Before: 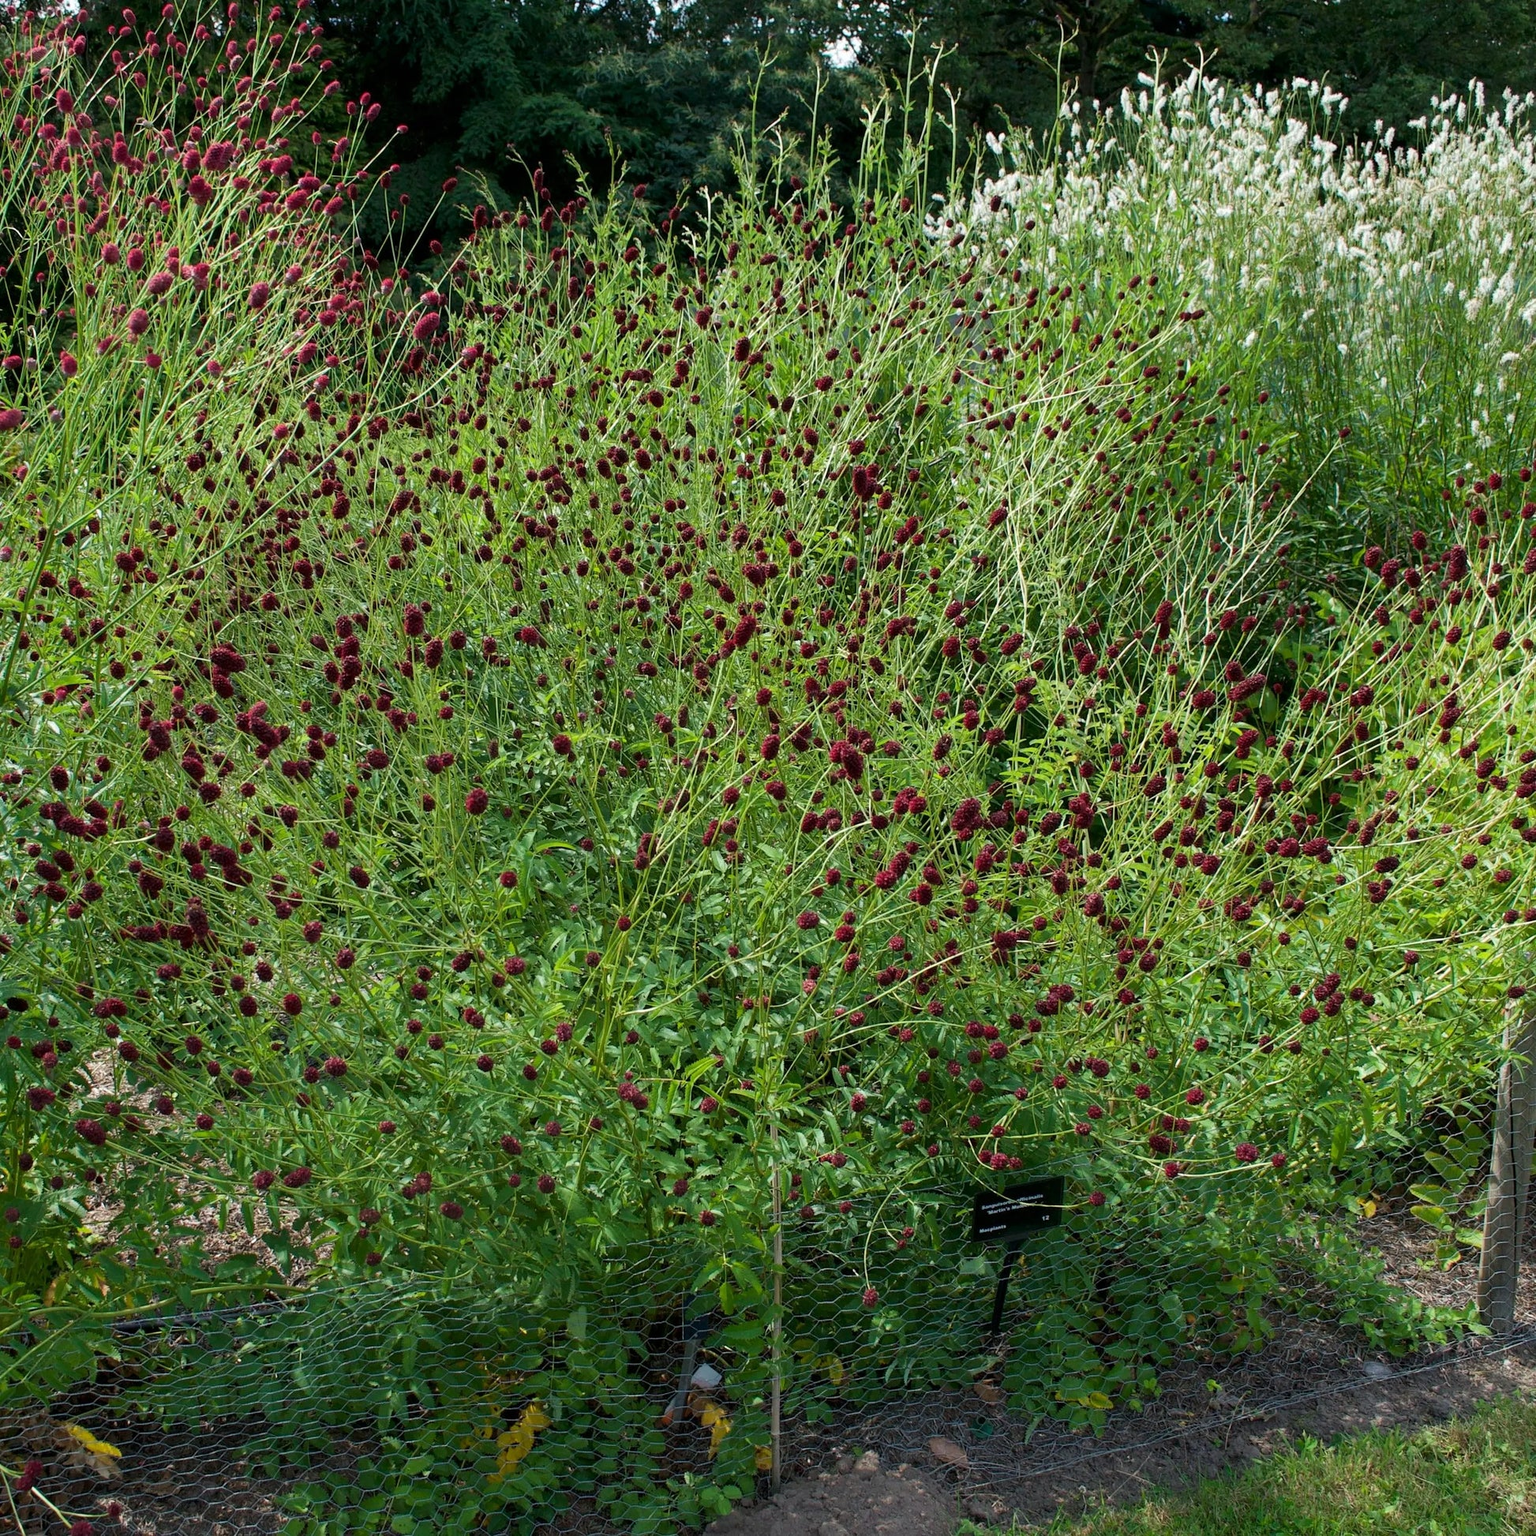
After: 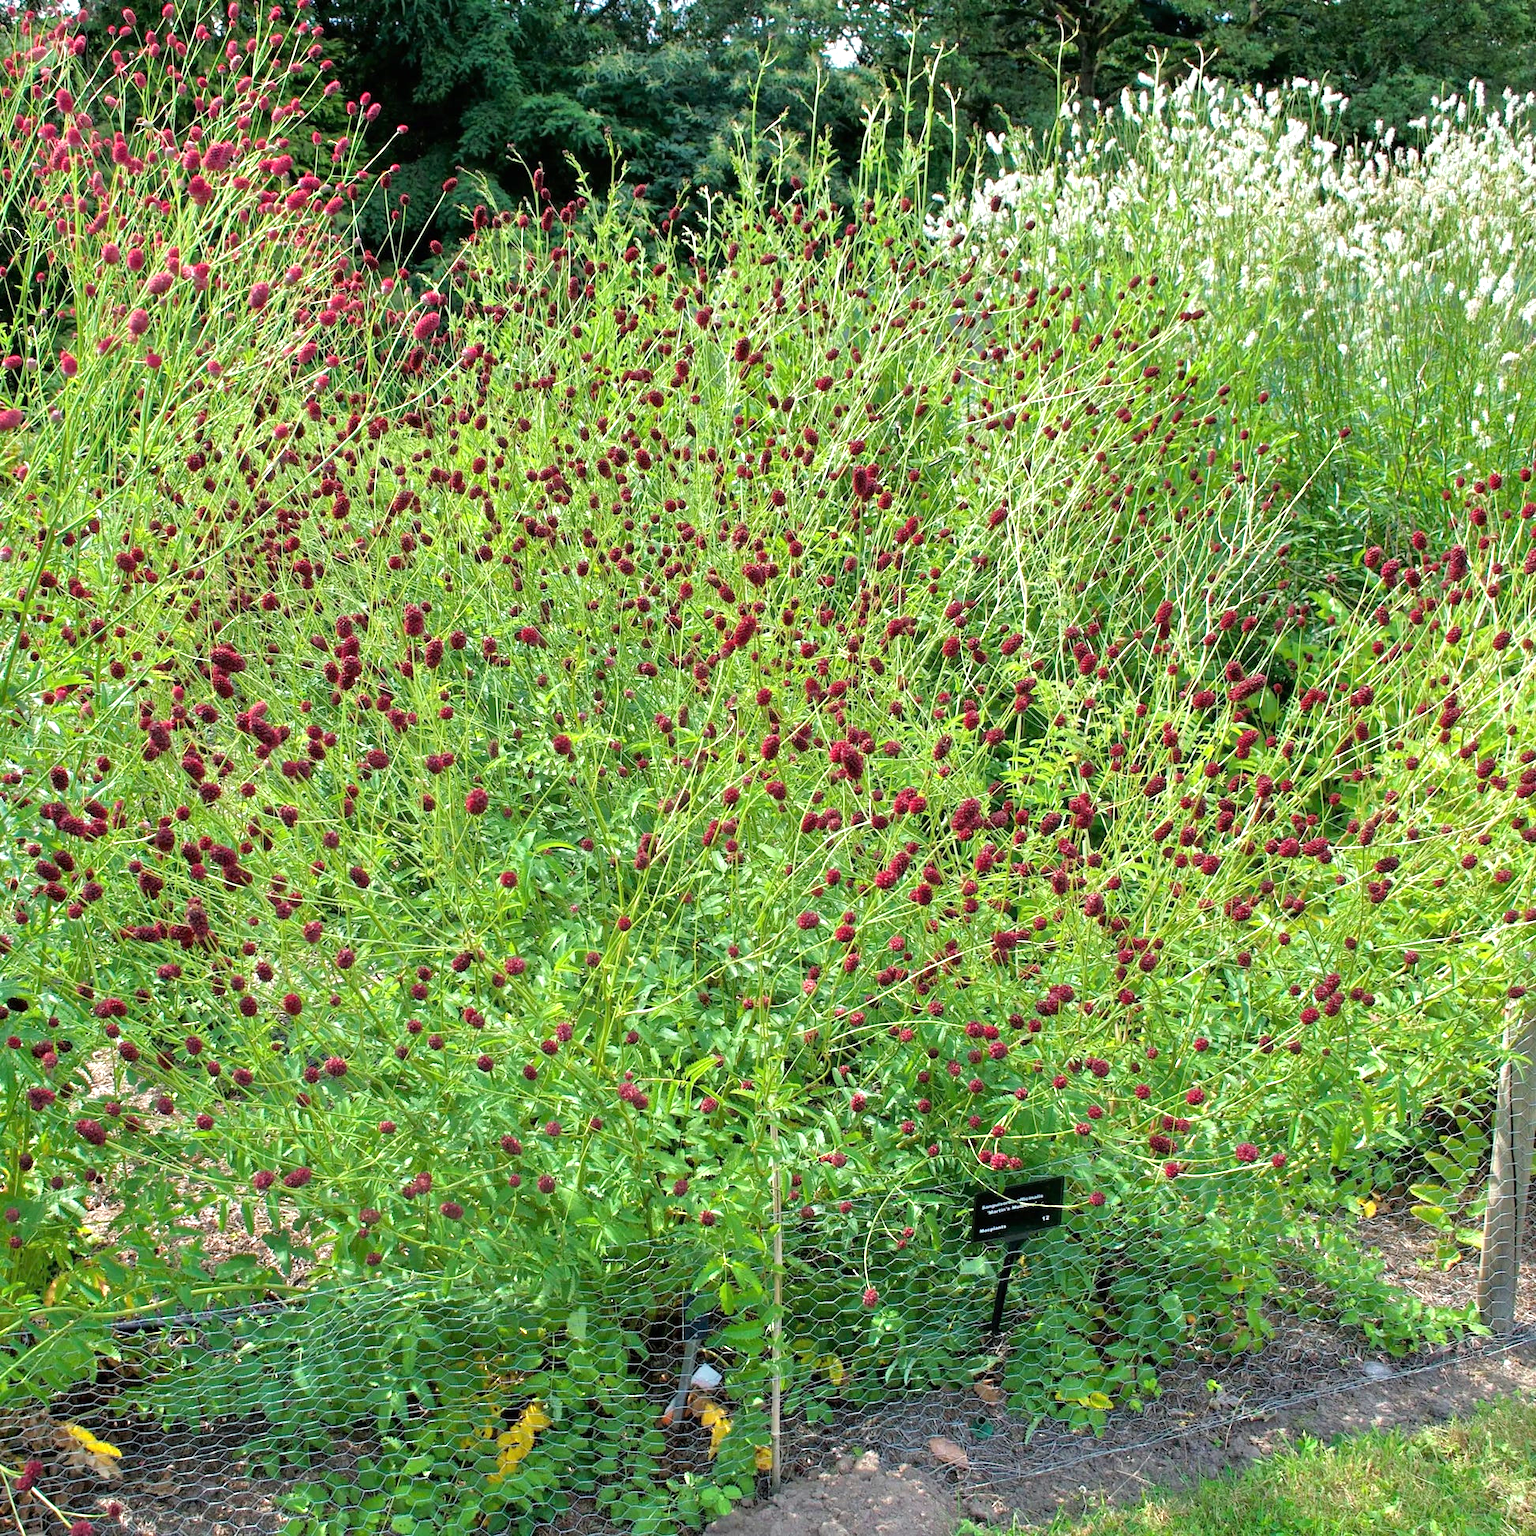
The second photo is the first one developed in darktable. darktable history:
exposure: black level correction 0, exposure 0.7 EV, compensate exposure bias true, compensate highlight preservation false
tone equalizer: -7 EV 0.15 EV, -6 EV 0.6 EV, -5 EV 1.15 EV, -4 EV 1.33 EV, -3 EV 1.15 EV, -2 EV 0.6 EV, -1 EV 0.15 EV, mask exposure compensation -0.5 EV
